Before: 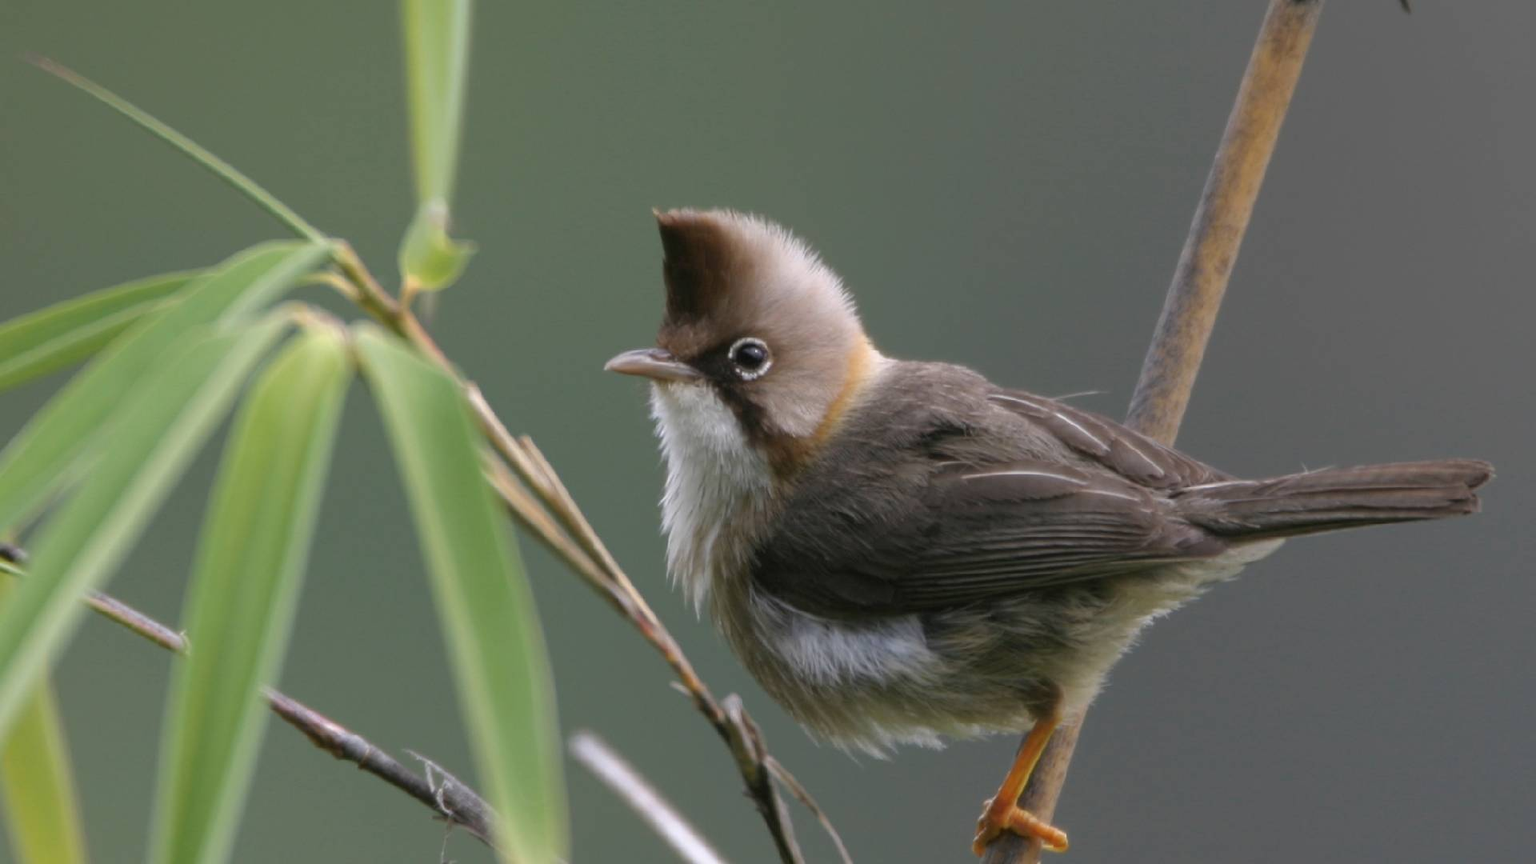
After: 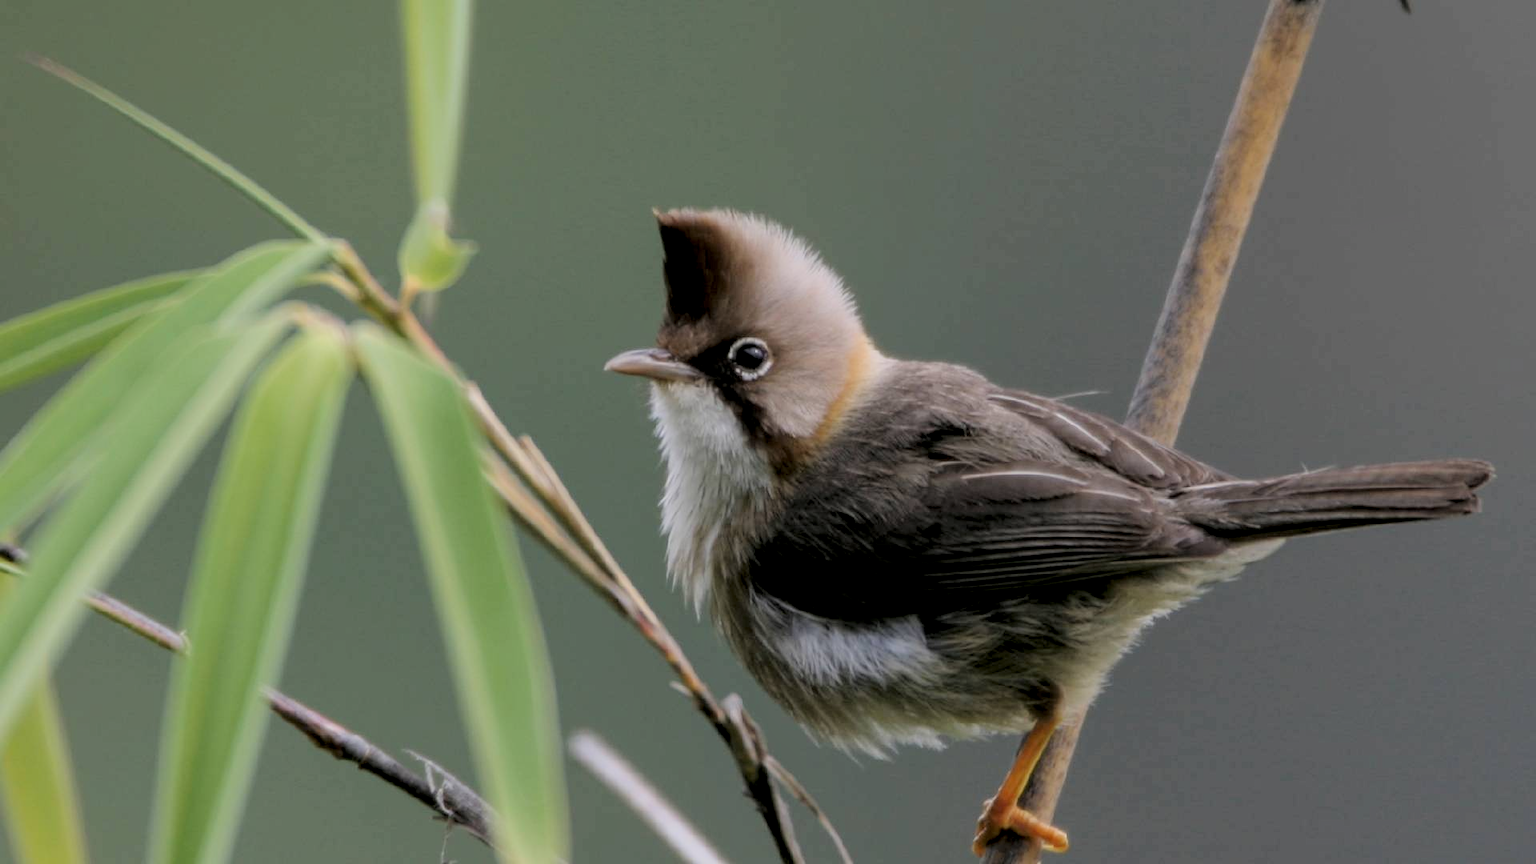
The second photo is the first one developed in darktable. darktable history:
filmic rgb: black relative exposure -6.15 EV, white relative exposure 6.96 EV, hardness 2.23, color science v6 (2022)
exposure: black level correction 0.001, exposure 0.14 EV, compensate highlight preservation false
local contrast: detail 130%
